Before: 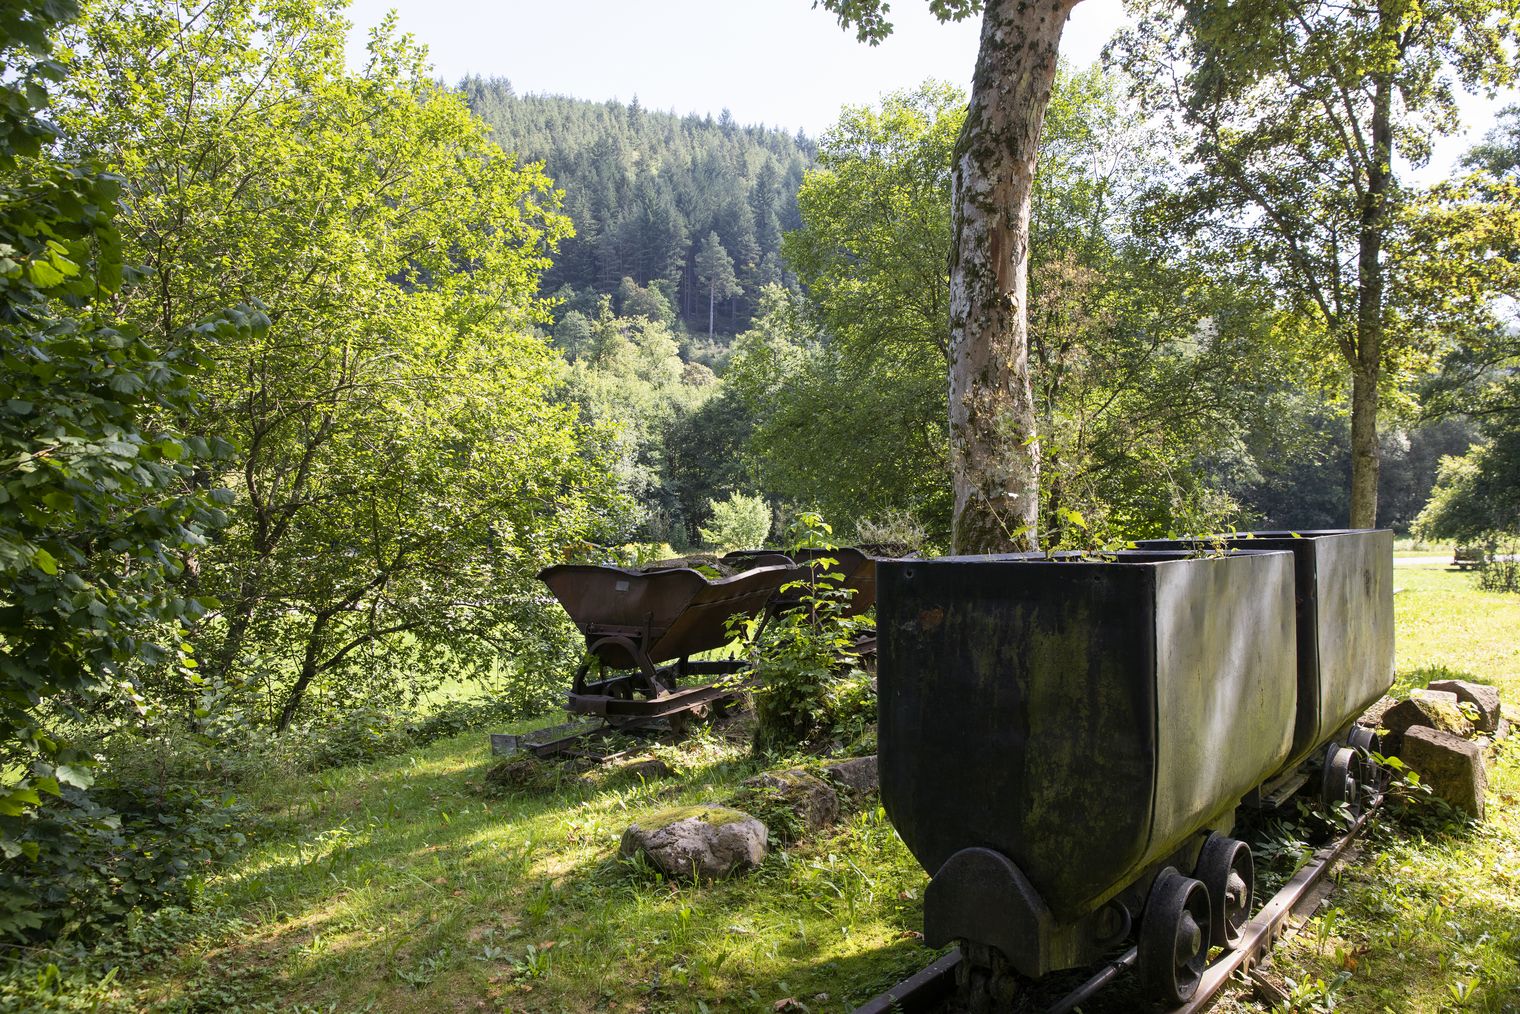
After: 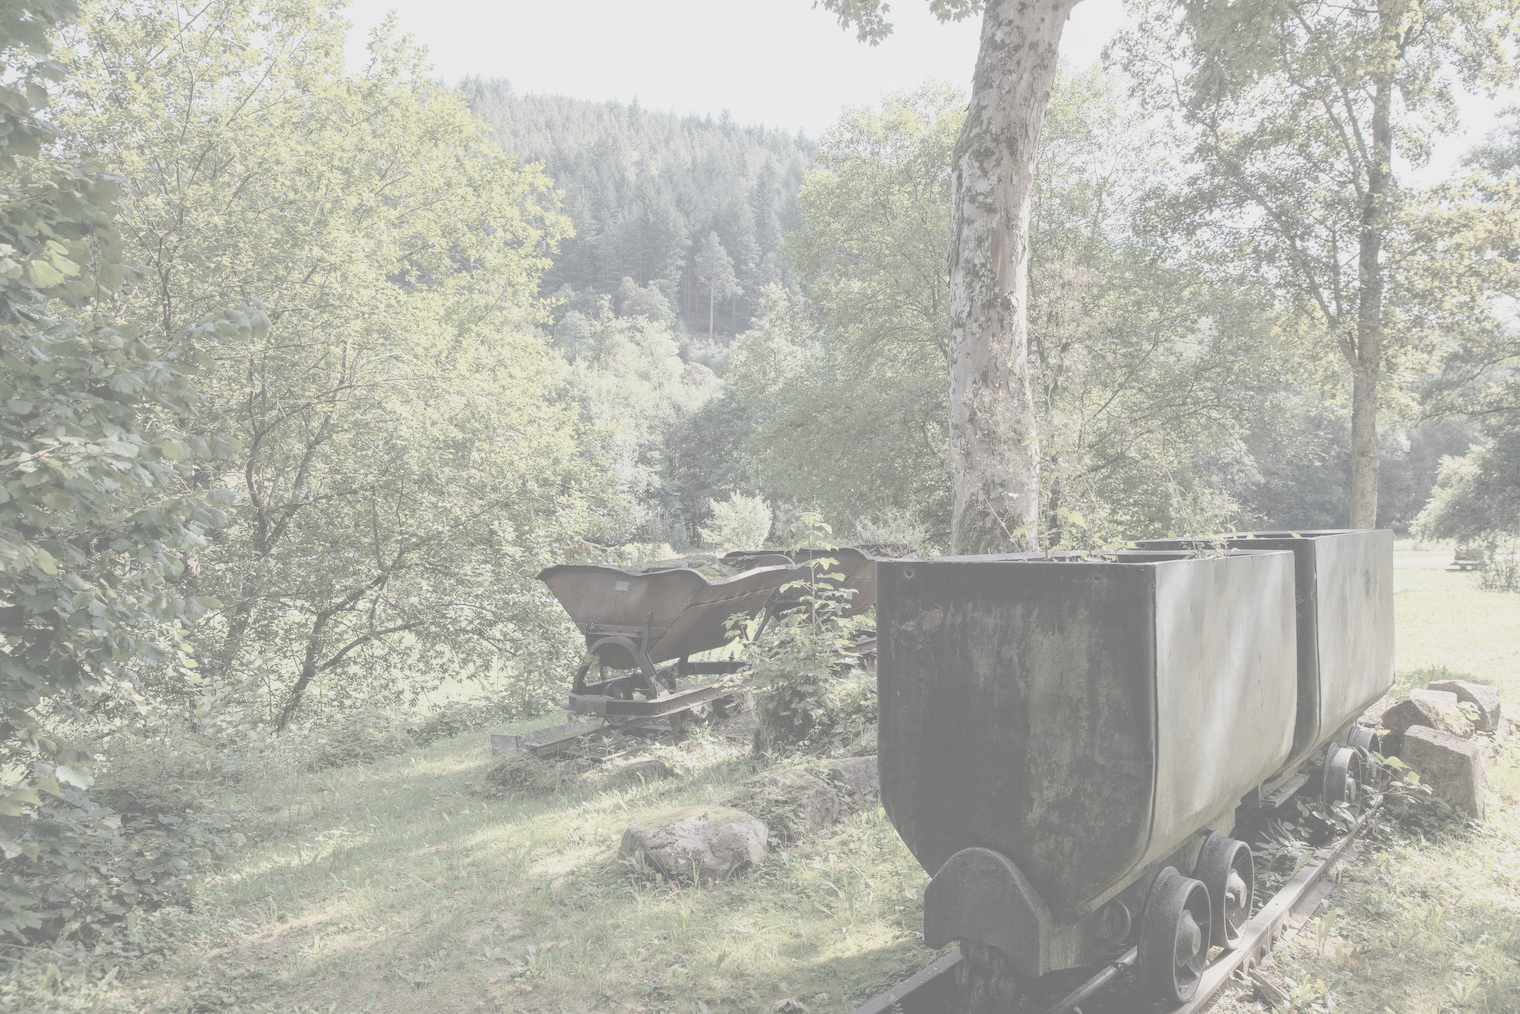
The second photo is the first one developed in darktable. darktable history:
contrast brightness saturation: contrast -0.326, brightness 0.764, saturation -0.798
